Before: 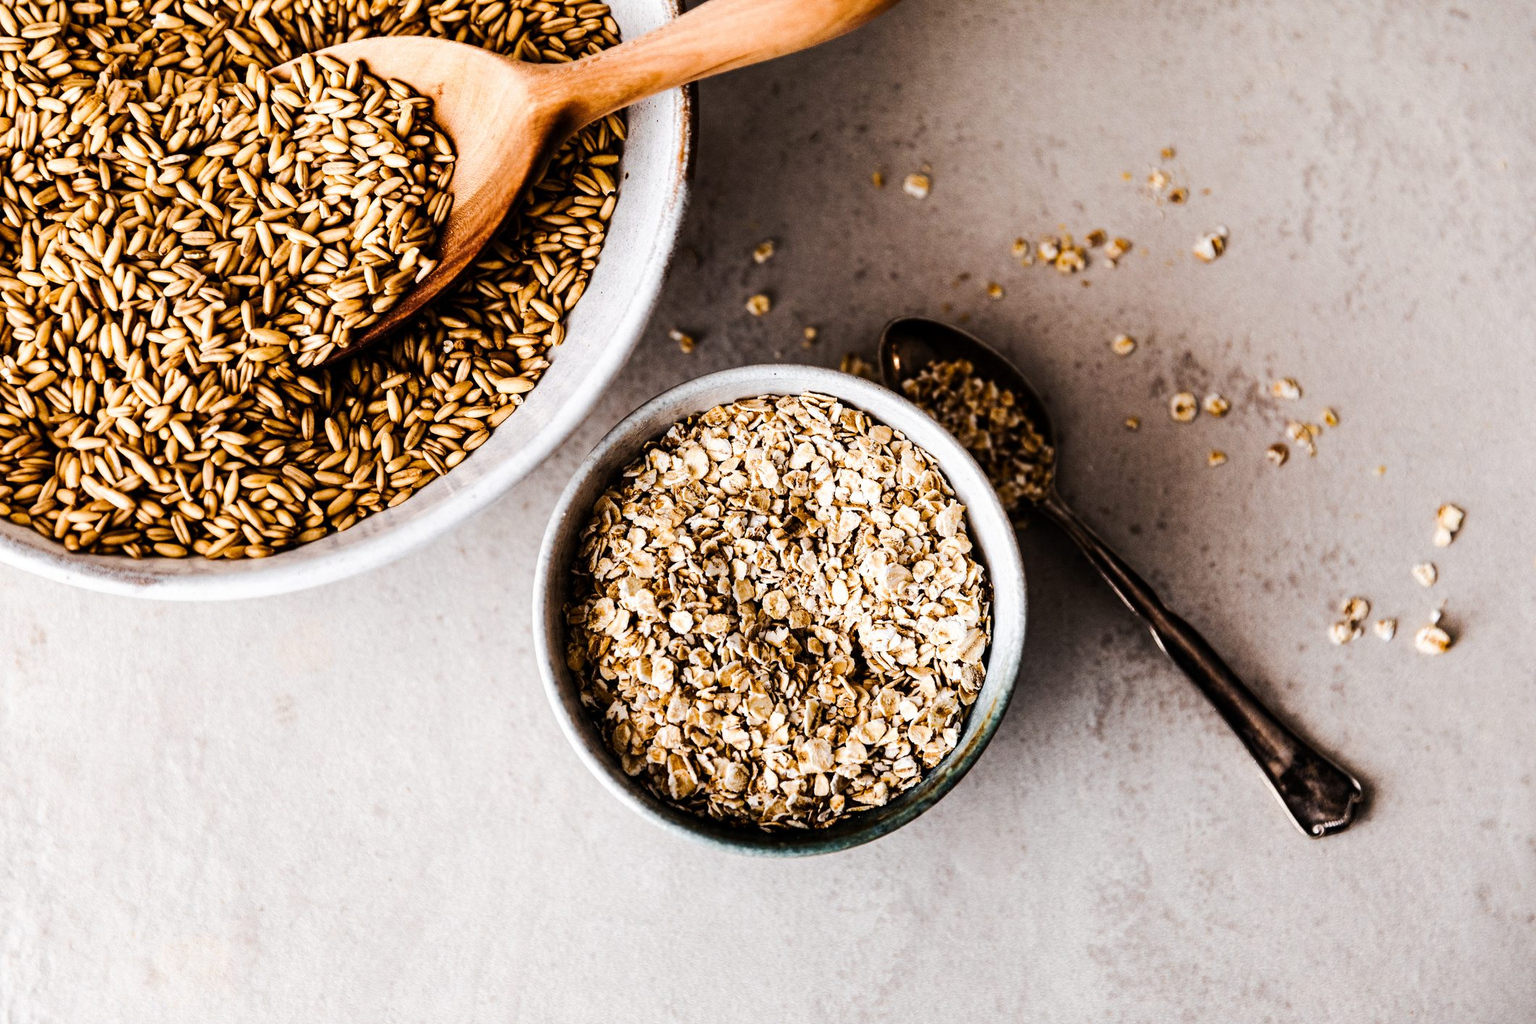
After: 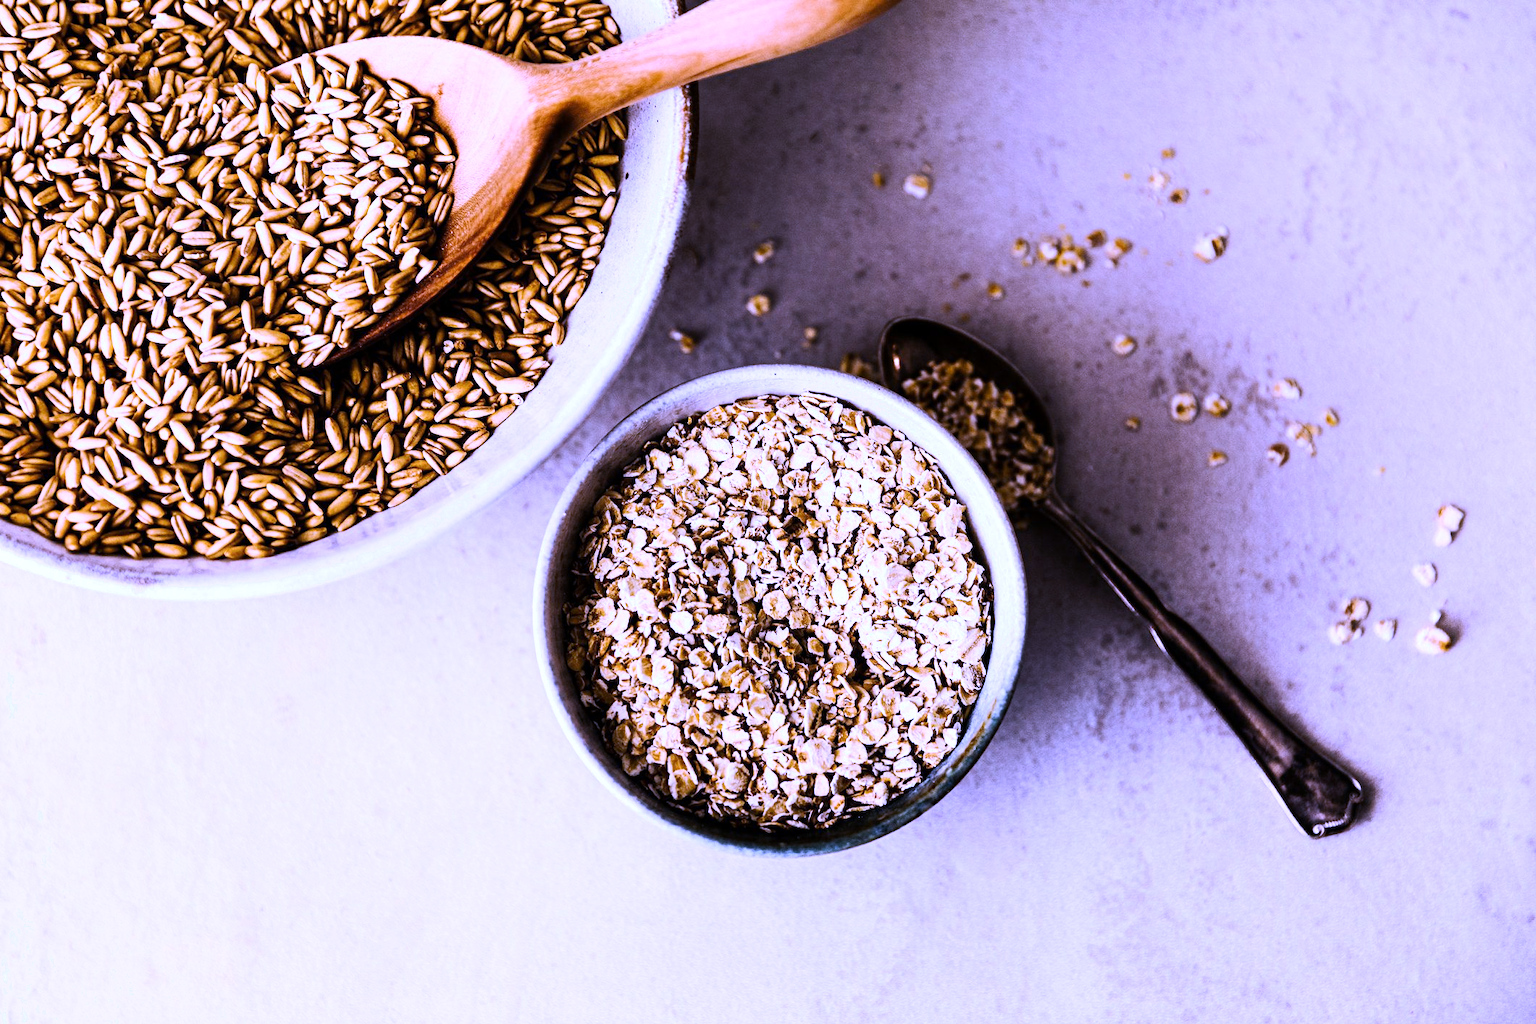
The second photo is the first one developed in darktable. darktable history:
white balance: red 0.98, blue 1.61
shadows and highlights: shadows 0, highlights 40
